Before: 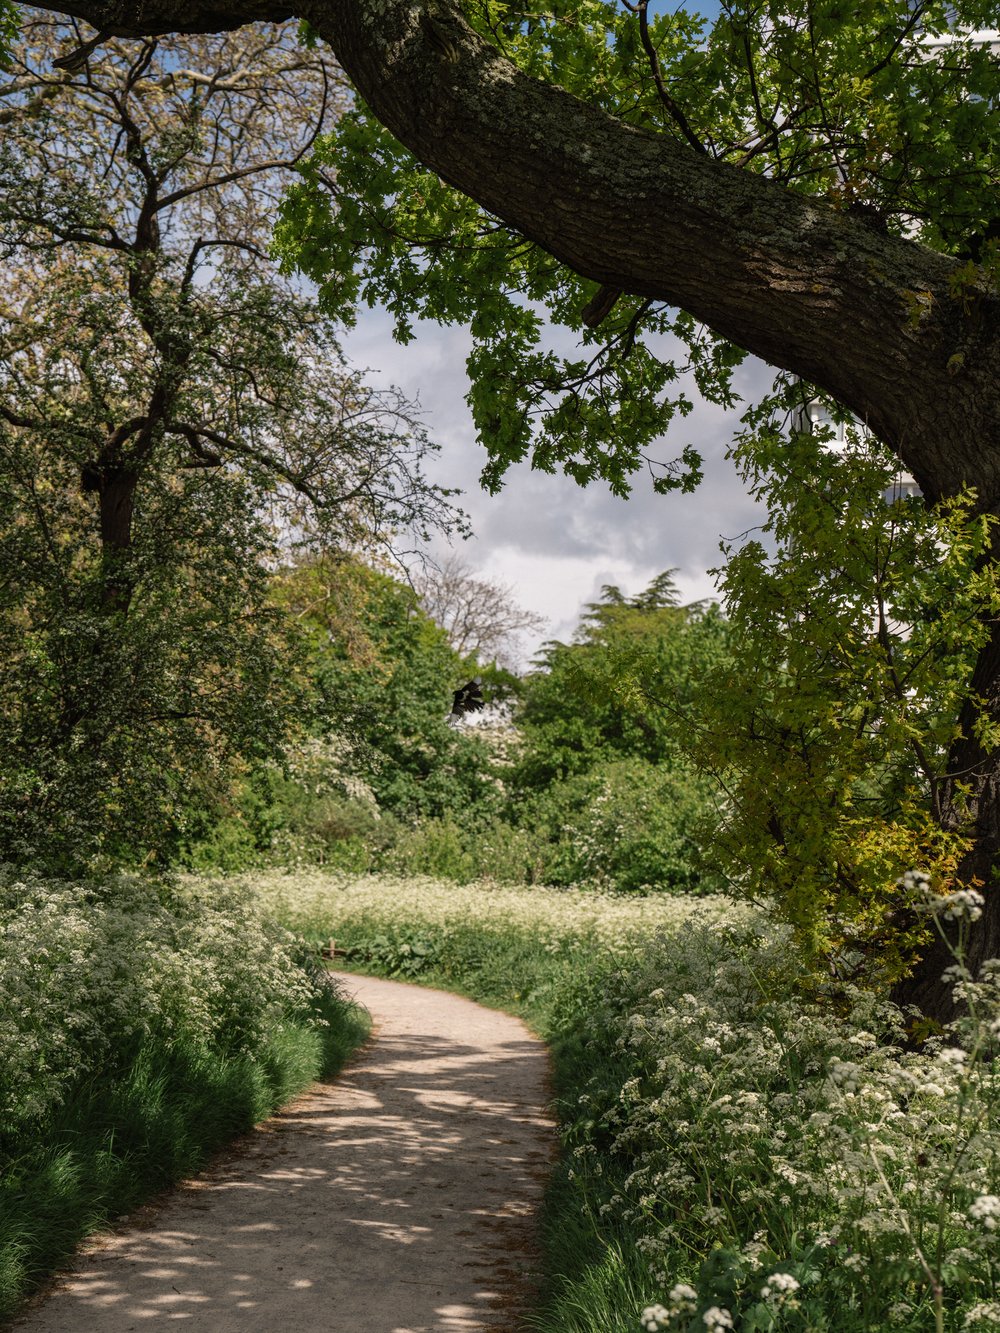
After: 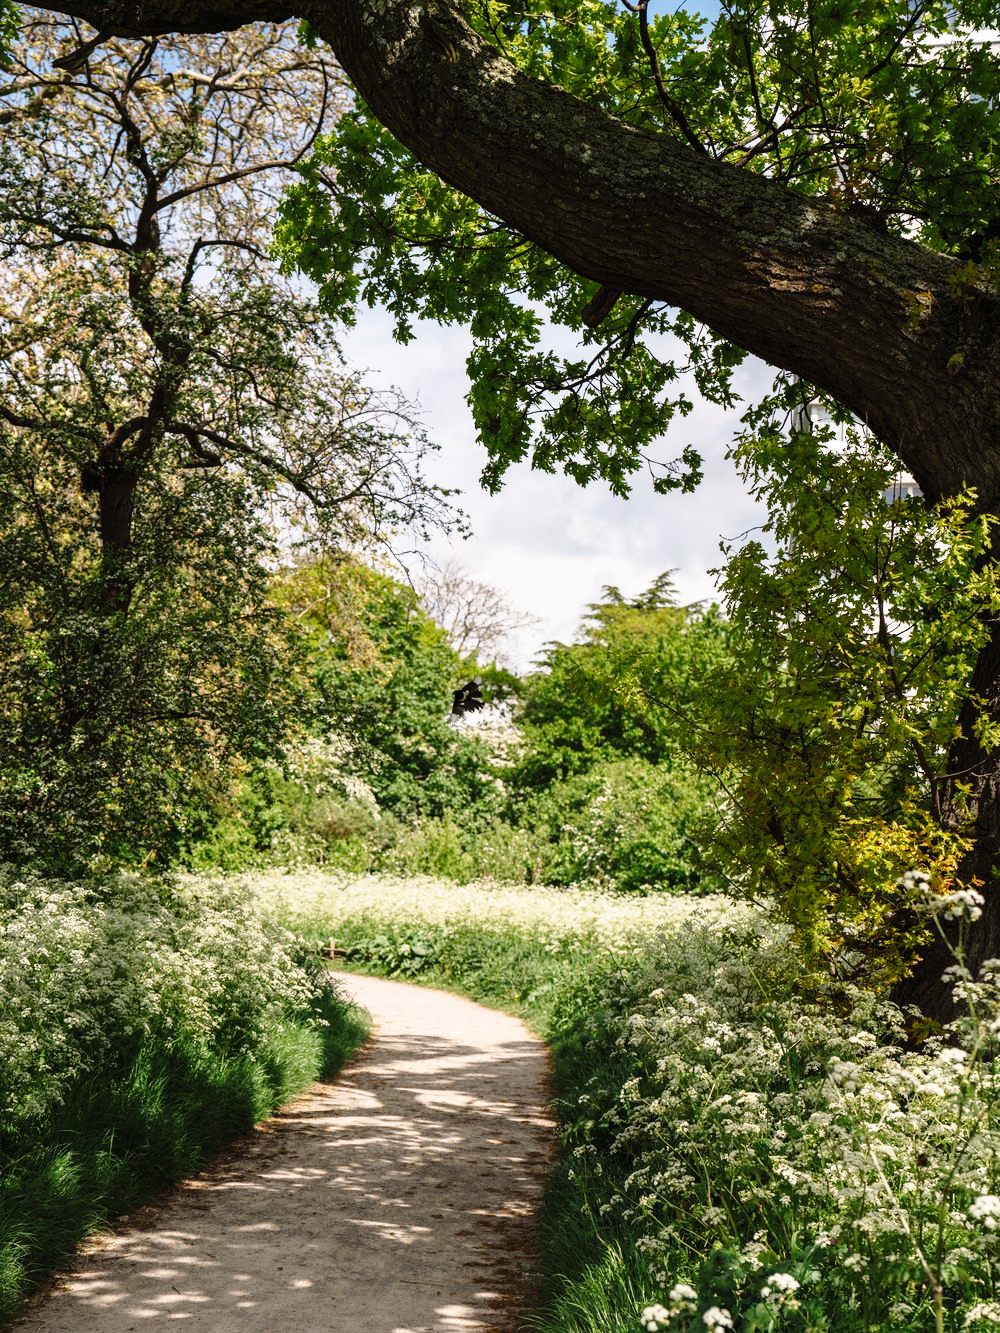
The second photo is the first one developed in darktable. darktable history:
base curve: curves: ch0 [(0, 0) (0.028, 0.03) (0.121, 0.232) (0.46, 0.748) (0.859, 0.968) (1, 1)], preserve colors none
shadows and highlights: shadows -0.384, highlights 40.23, highlights color adjustment 46.42%
